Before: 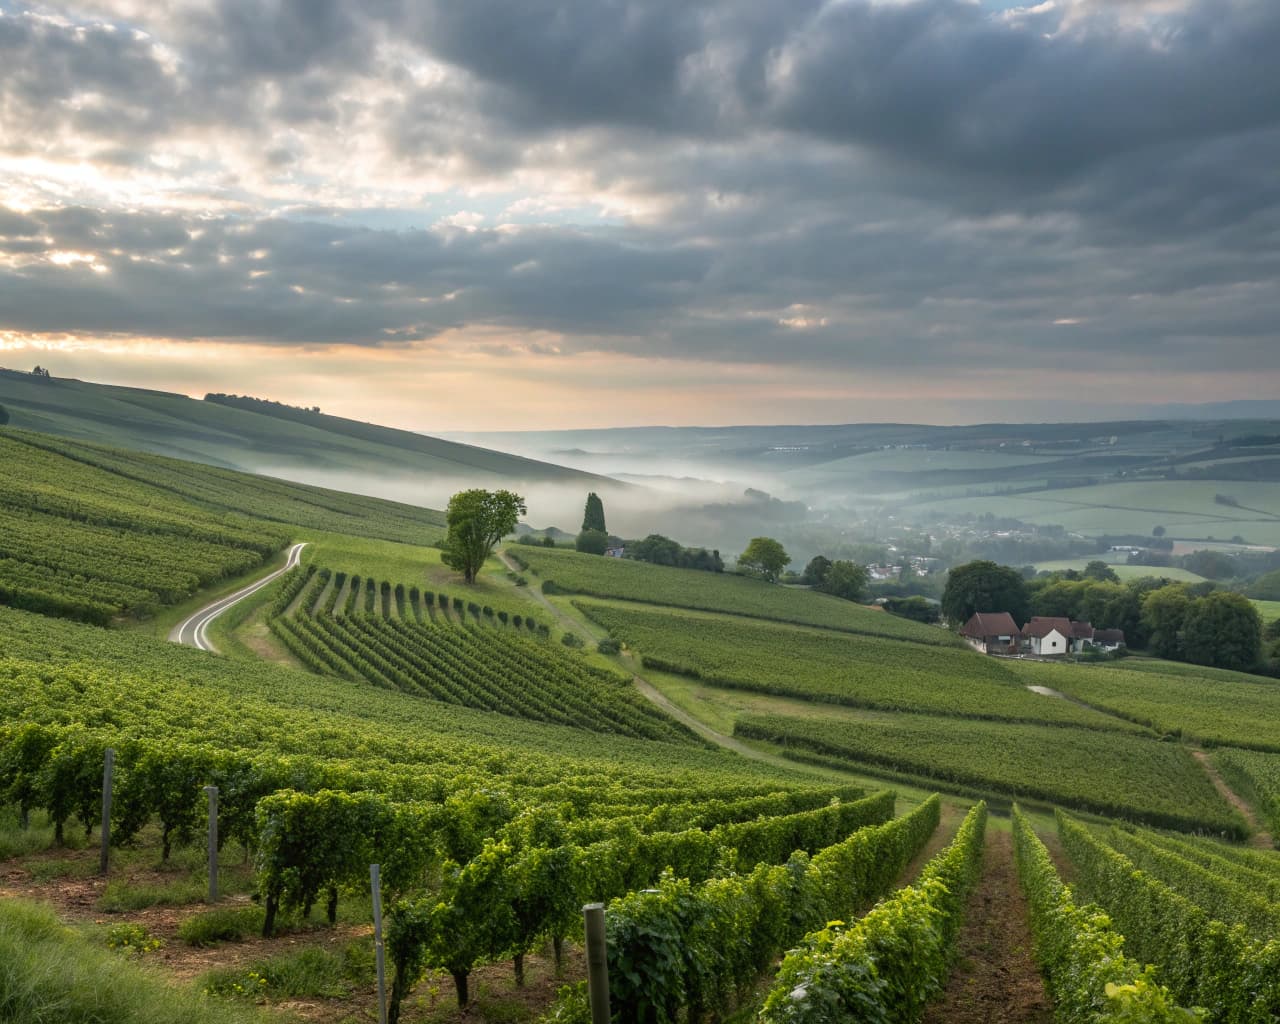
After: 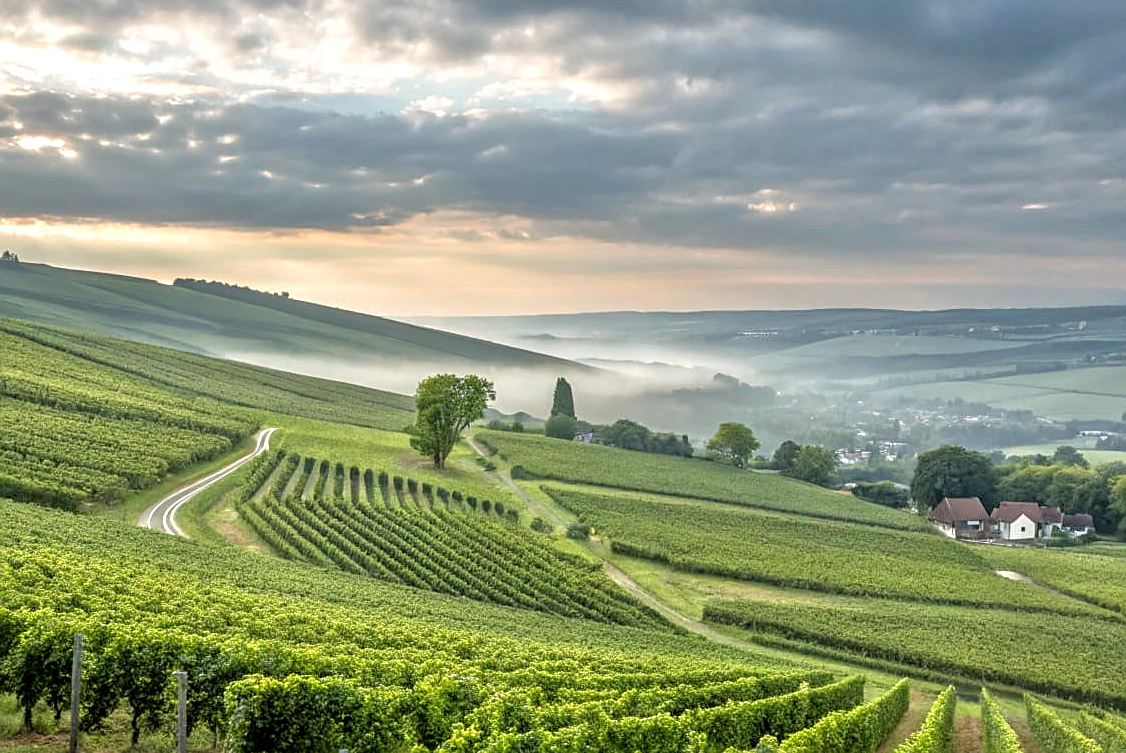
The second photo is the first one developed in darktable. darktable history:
crop and rotate: left 2.425%, top 11.305%, right 9.6%, bottom 15.08%
tone equalizer: -7 EV 0.15 EV, -6 EV 0.6 EV, -5 EV 1.15 EV, -4 EV 1.33 EV, -3 EV 1.15 EV, -2 EV 0.6 EV, -1 EV 0.15 EV, mask exposure compensation -0.5 EV
sharpen: on, module defaults
local contrast: detail 130%
